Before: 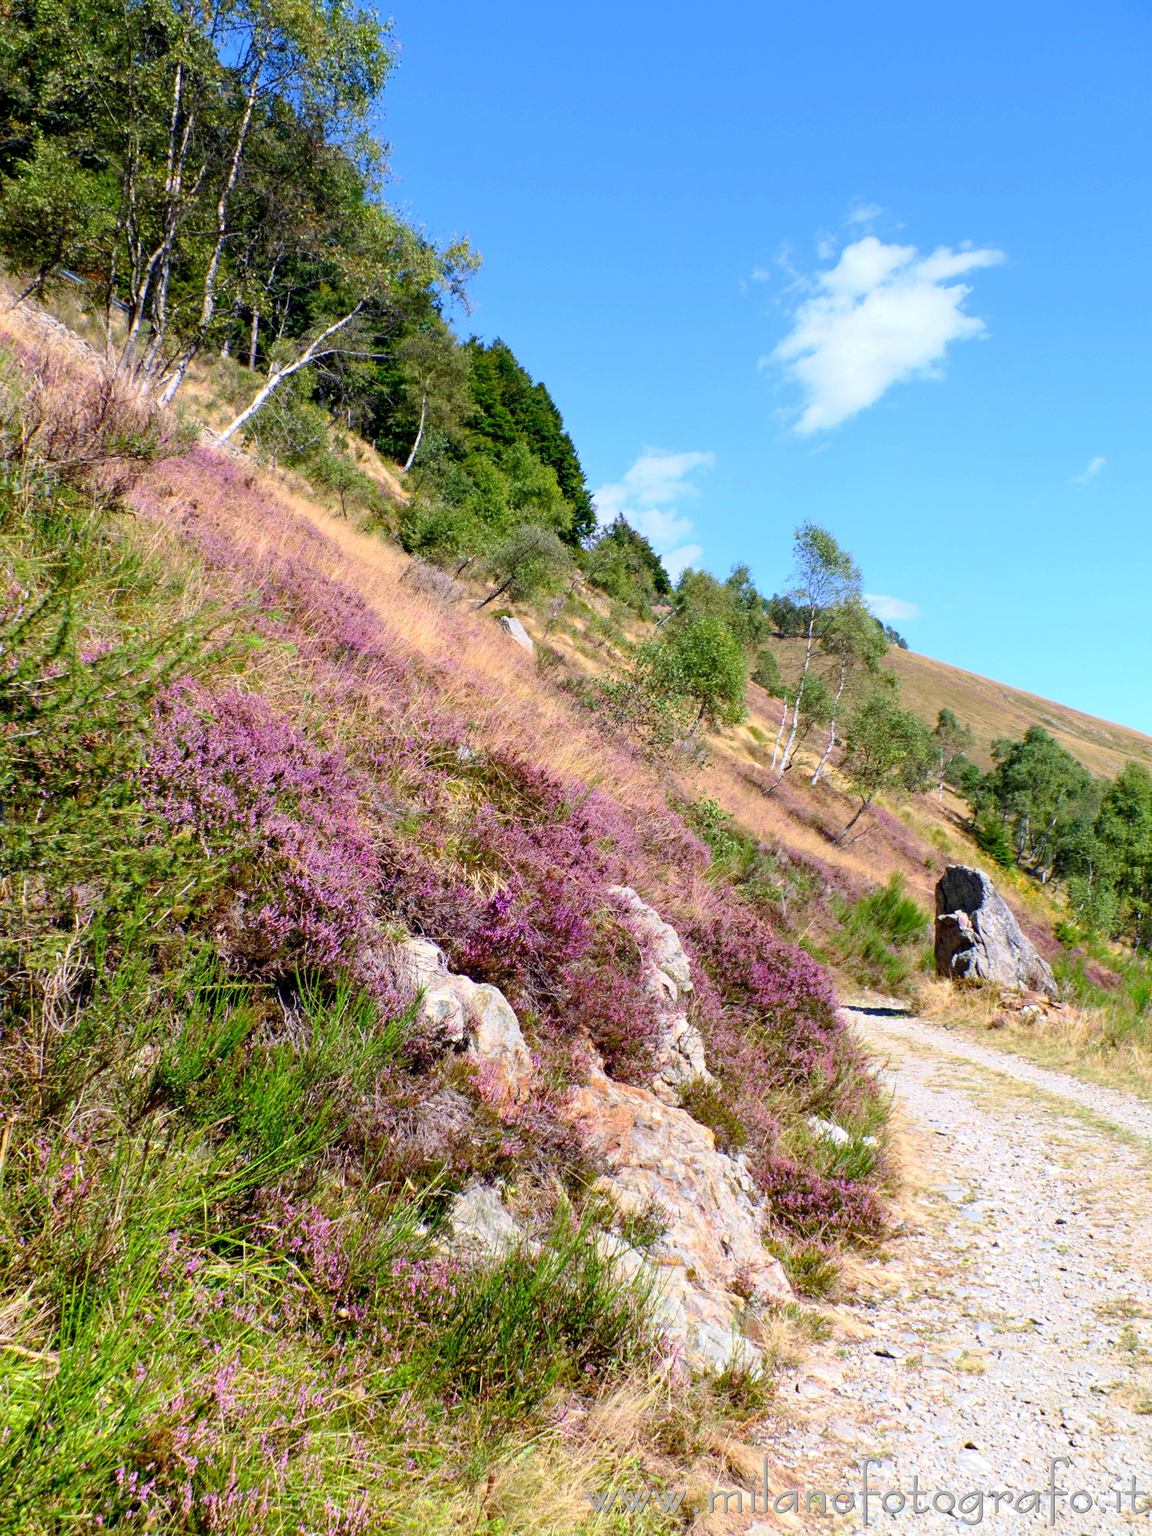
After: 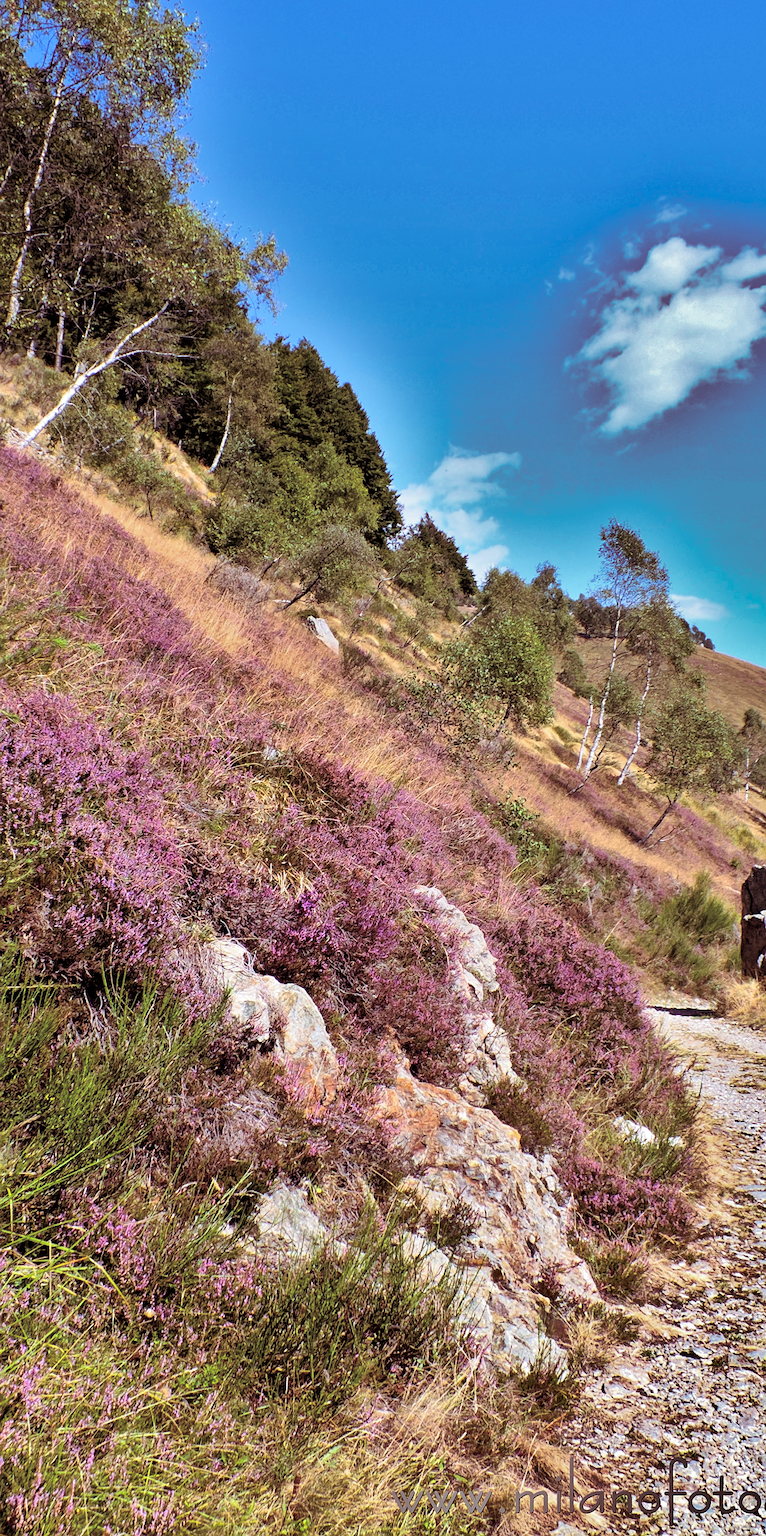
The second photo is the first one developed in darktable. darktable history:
split-toning: shadows › saturation 0.41, highlights › saturation 0, compress 33.55%
sharpen: on, module defaults
crop: left 16.899%, right 16.556%
shadows and highlights: shadows 20.91, highlights -82.73, soften with gaussian
